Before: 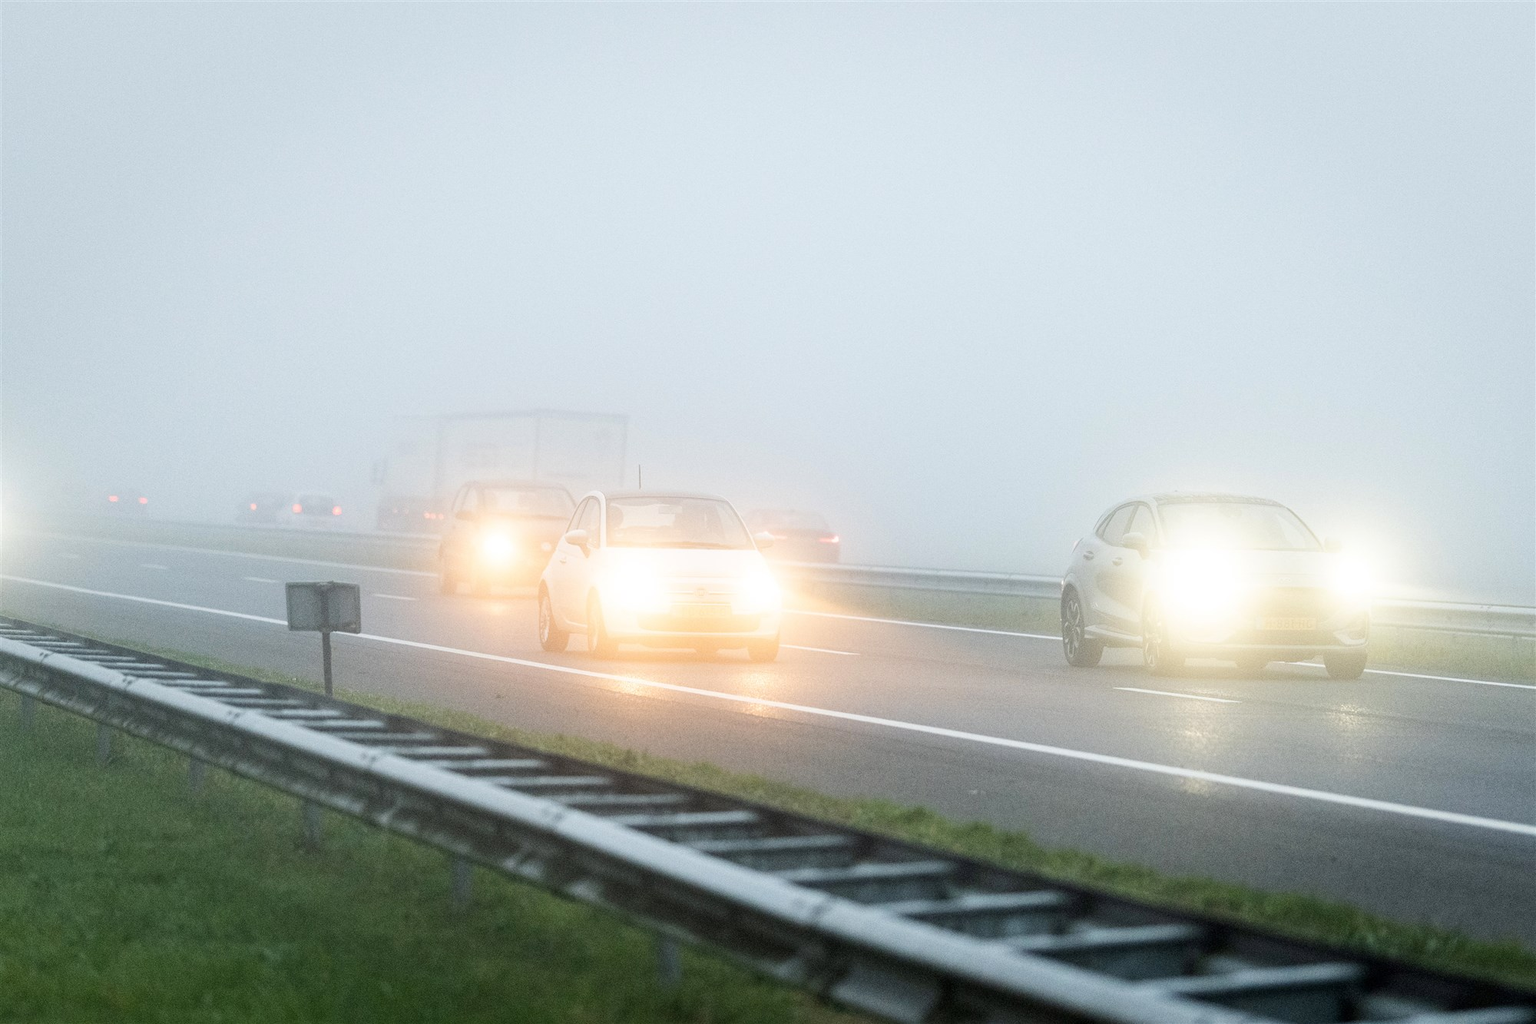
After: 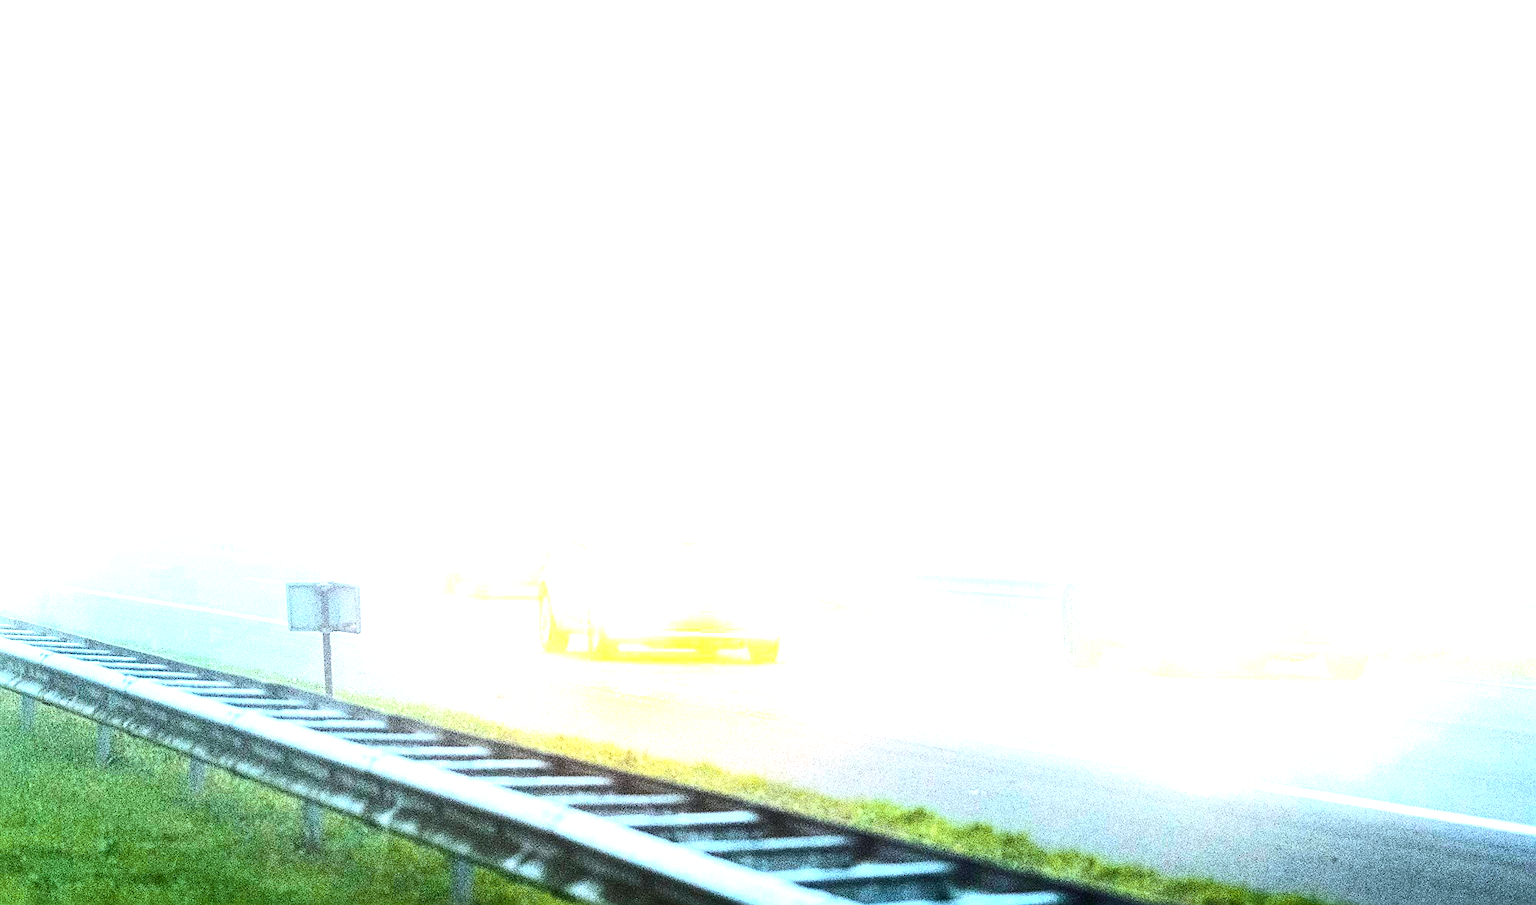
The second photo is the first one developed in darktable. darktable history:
tone equalizer: on, module defaults
contrast brightness saturation: contrast 0.25, saturation -0.31
exposure: black level correction 0.001, exposure 1.398 EV, compensate exposure bias true, compensate highlight preservation false
white balance: red 0.967, blue 1.049
sharpen: on, module defaults
color balance: output saturation 110%
crop and rotate: top 0%, bottom 11.49%
color balance rgb: linear chroma grading › shadows -40%, linear chroma grading › highlights 40%, linear chroma grading › global chroma 45%, linear chroma grading › mid-tones -30%, perceptual saturation grading › global saturation 55%, perceptual saturation grading › highlights -50%, perceptual saturation grading › mid-tones 40%, perceptual saturation grading › shadows 30%, perceptual brilliance grading › global brilliance 20%, perceptual brilliance grading › shadows -40%, global vibrance 35%
